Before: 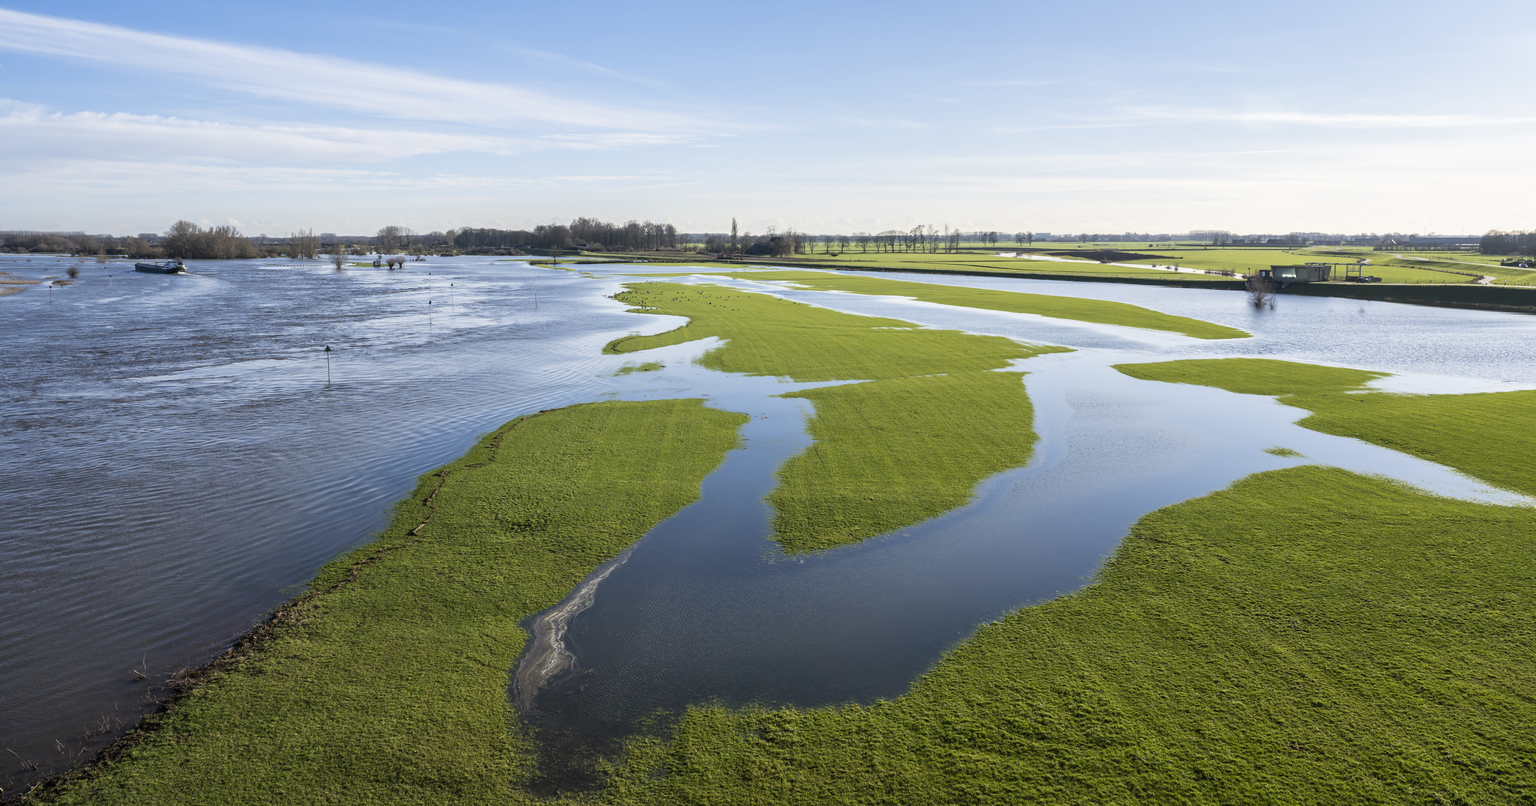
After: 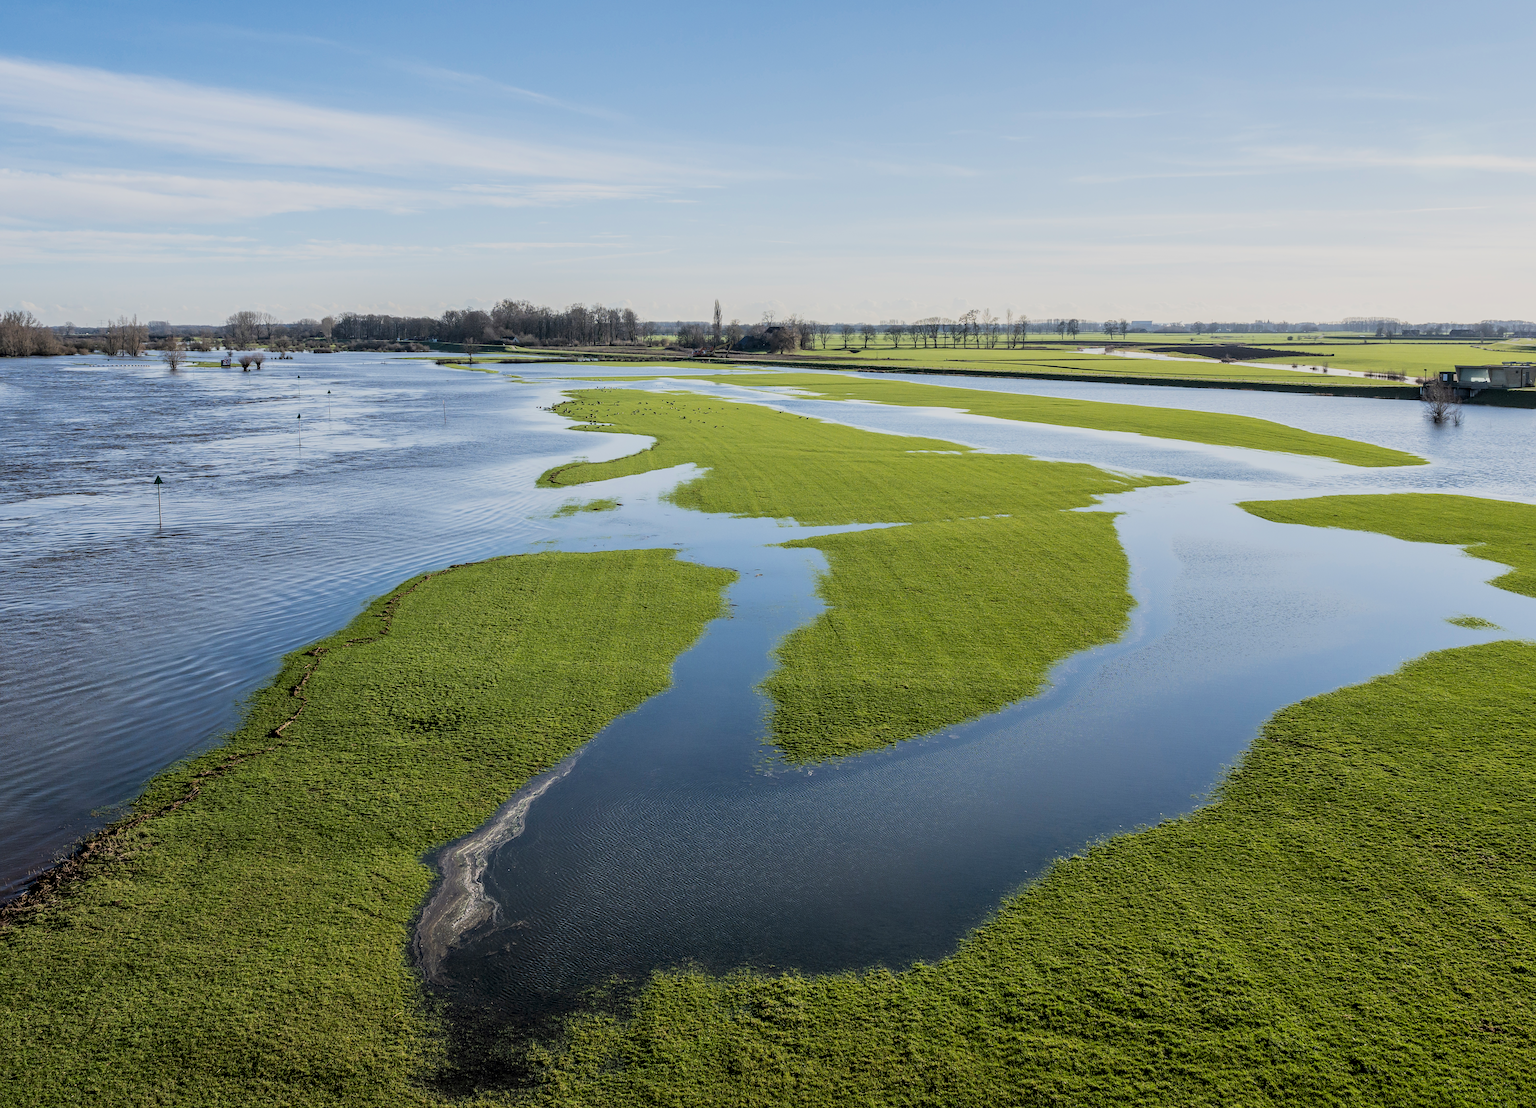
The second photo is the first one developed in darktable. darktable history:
filmic rgb: black relative exposure -7.65 EV, white relative exposure 4.56 EV, hardness 3.61, color science v6 (2022), iterations of high-quality reconstruction 0
local contrast: on, module defaults
sharpen: on, module defaults
crop: left 13.863%, top 0%, right 13.409%
